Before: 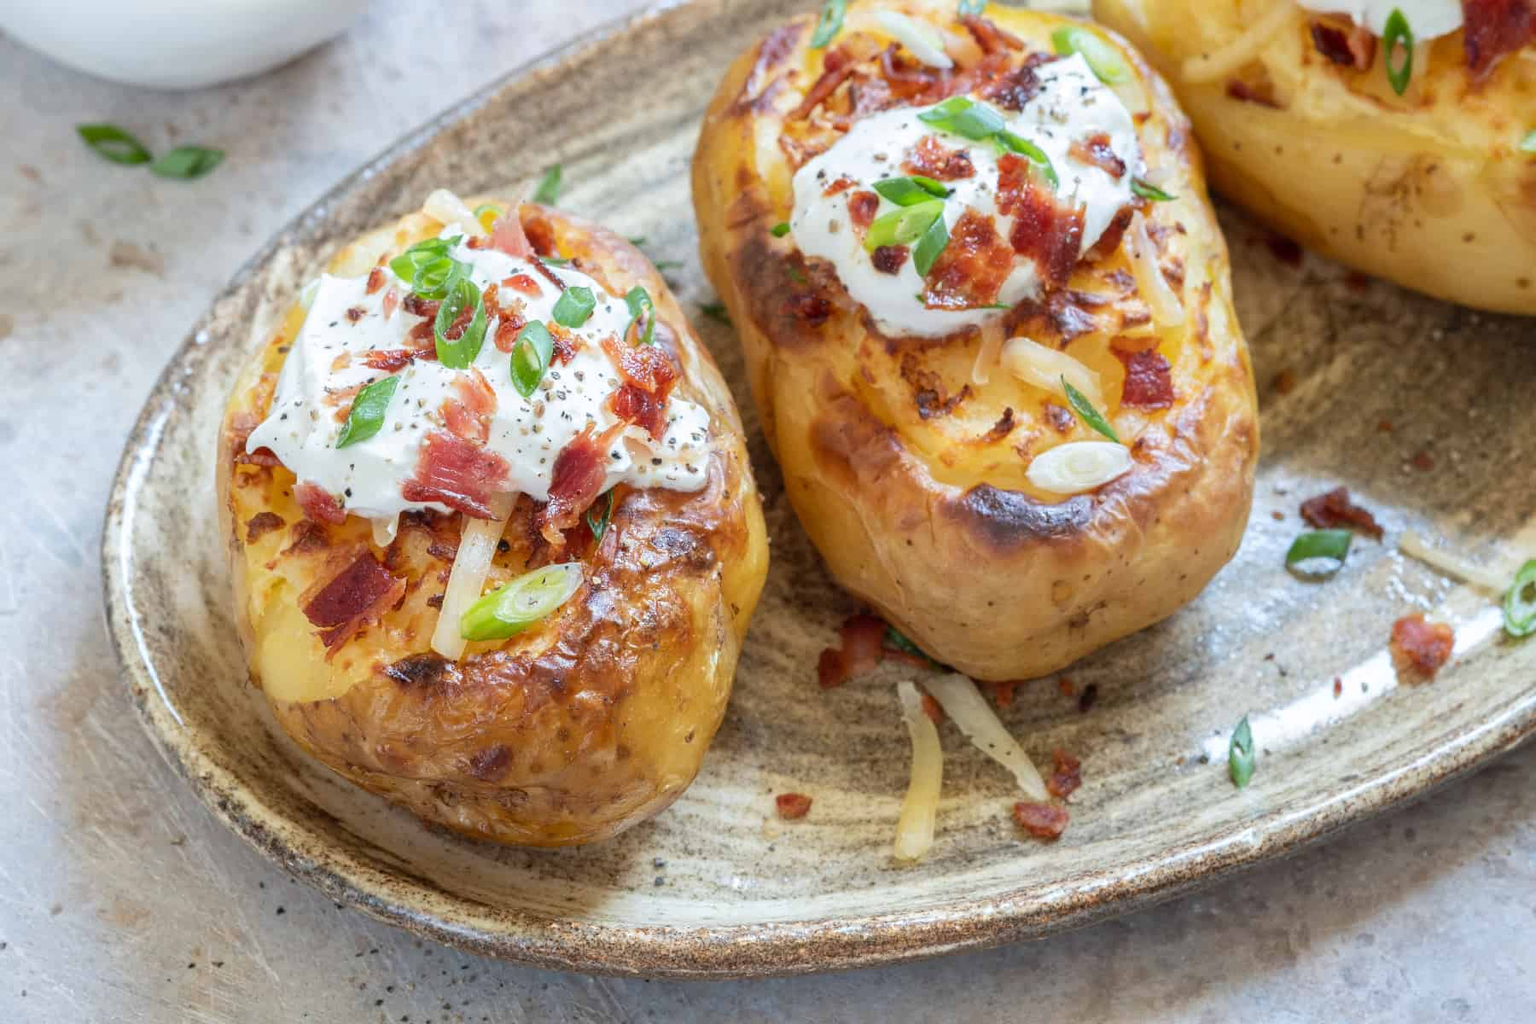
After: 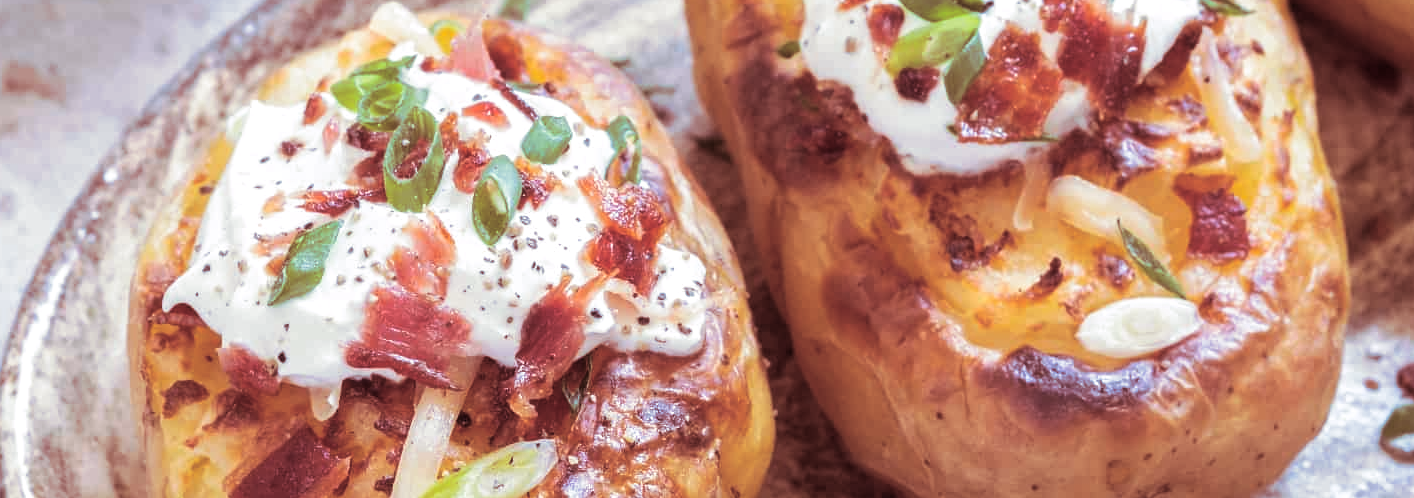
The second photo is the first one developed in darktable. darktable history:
tone equalizer: on, module defaults
split-toning: compress 20%
fill light: on, module defaults
crop: left 7.036%, top 18.398%, right 14.379%, bottom 40.043%
white balance: red 1.05, blue 1.072
